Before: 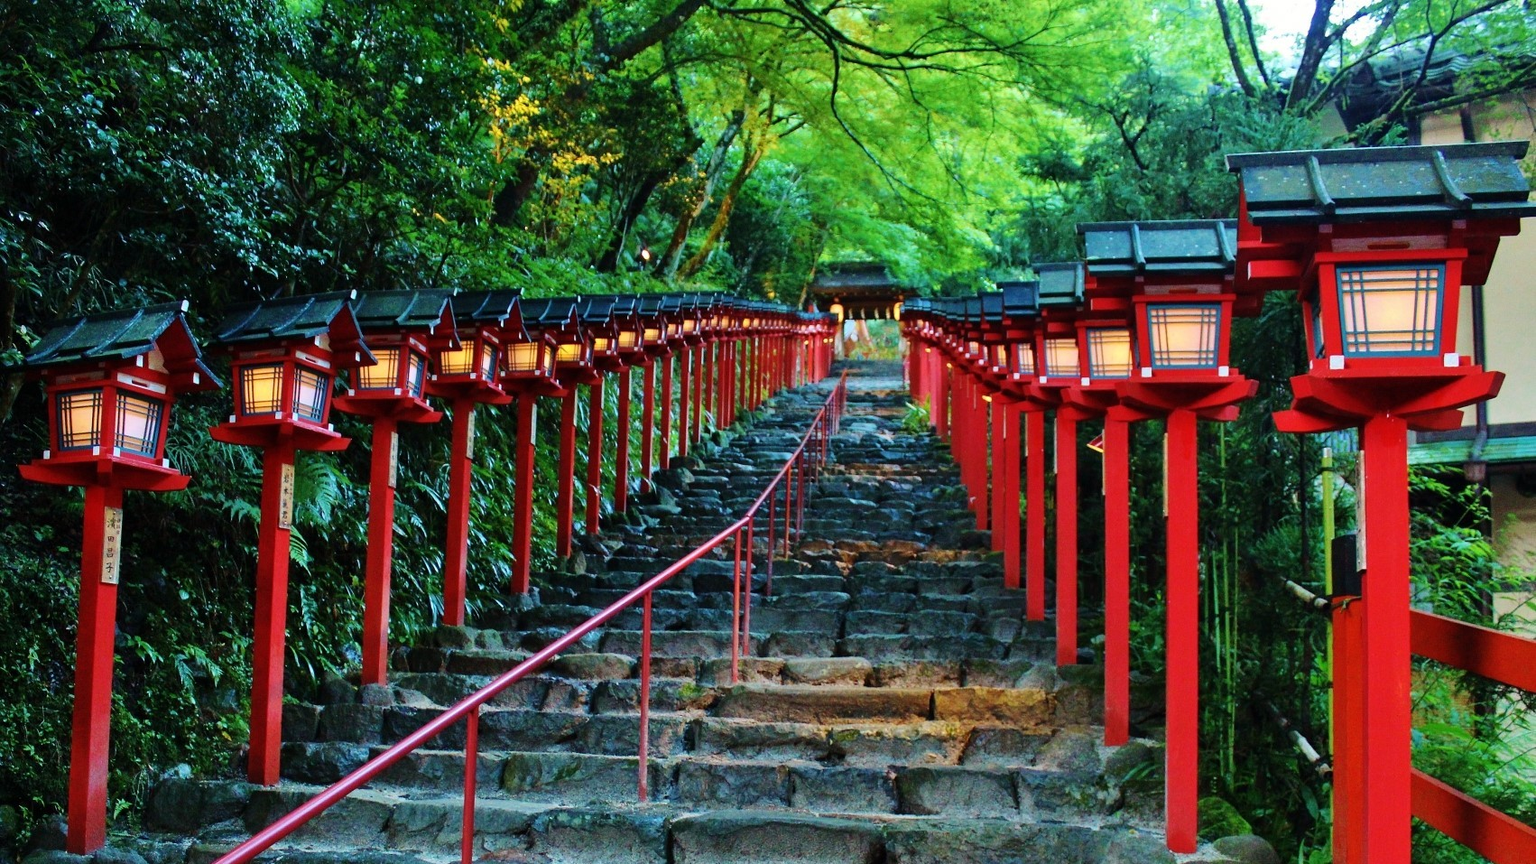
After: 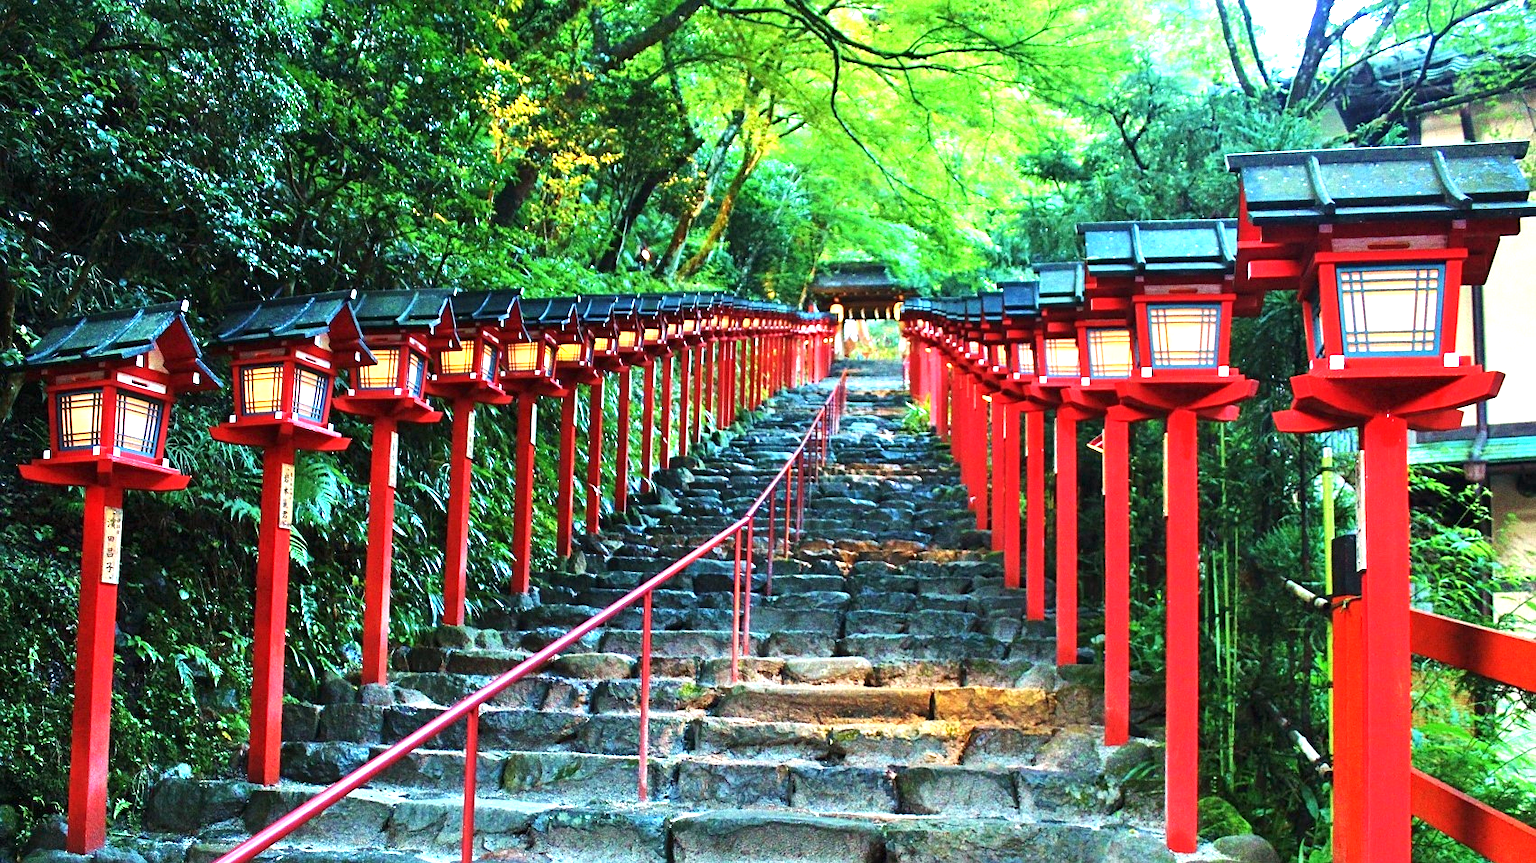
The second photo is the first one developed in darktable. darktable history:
exposure: black level correction 0, exposure 1.371 EV, compensate highlight preservation false
sharpen: amount 0.21
